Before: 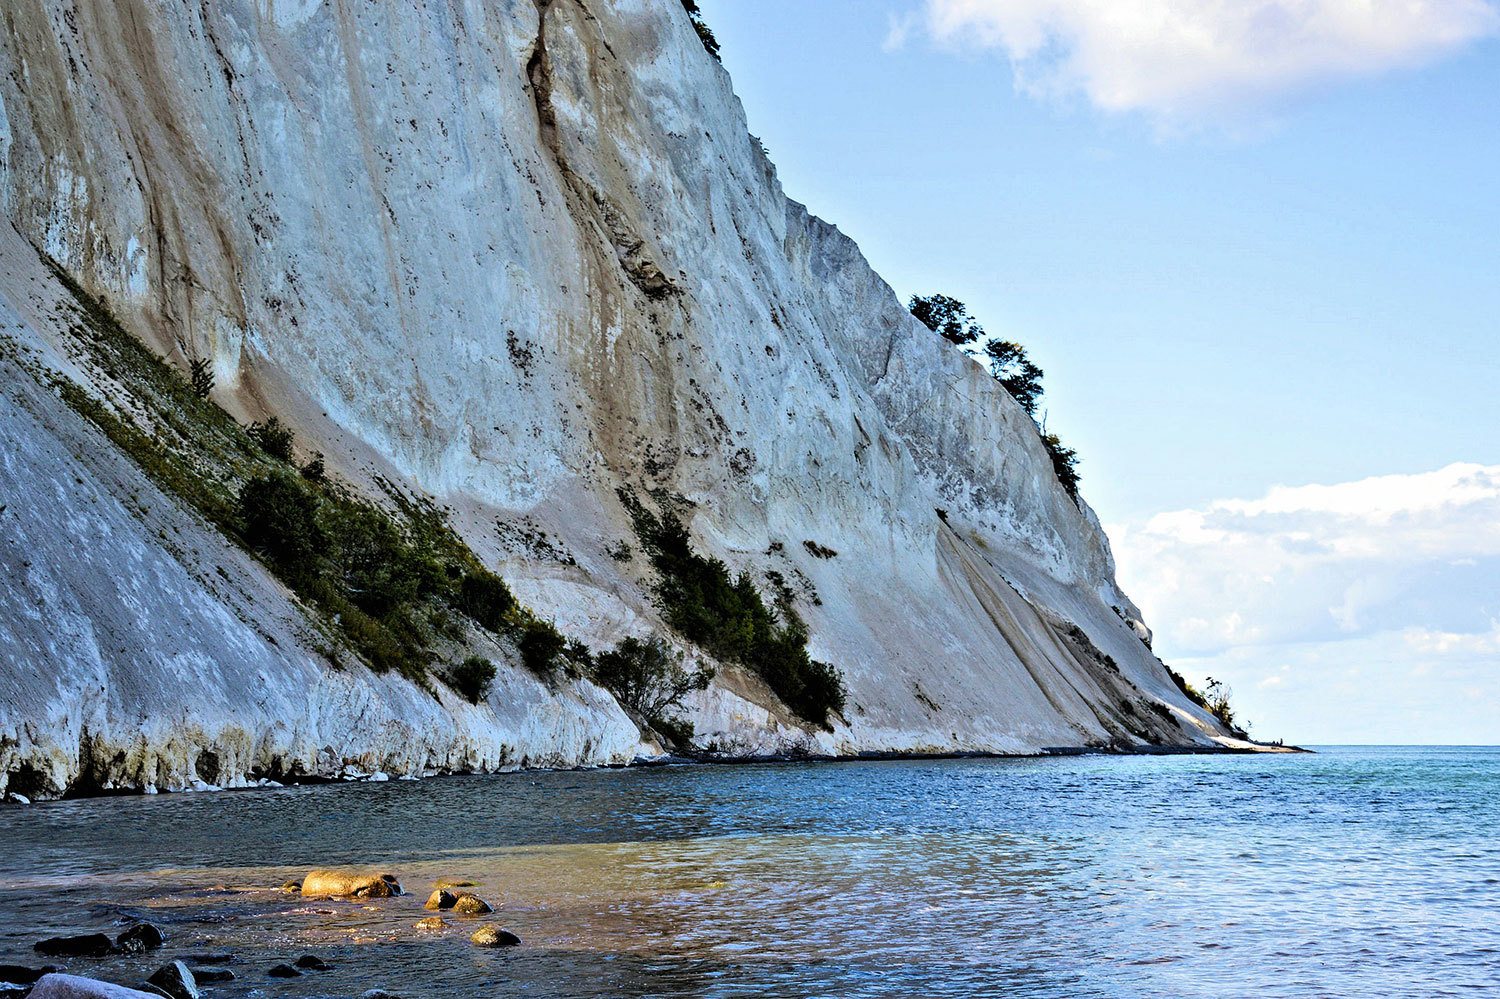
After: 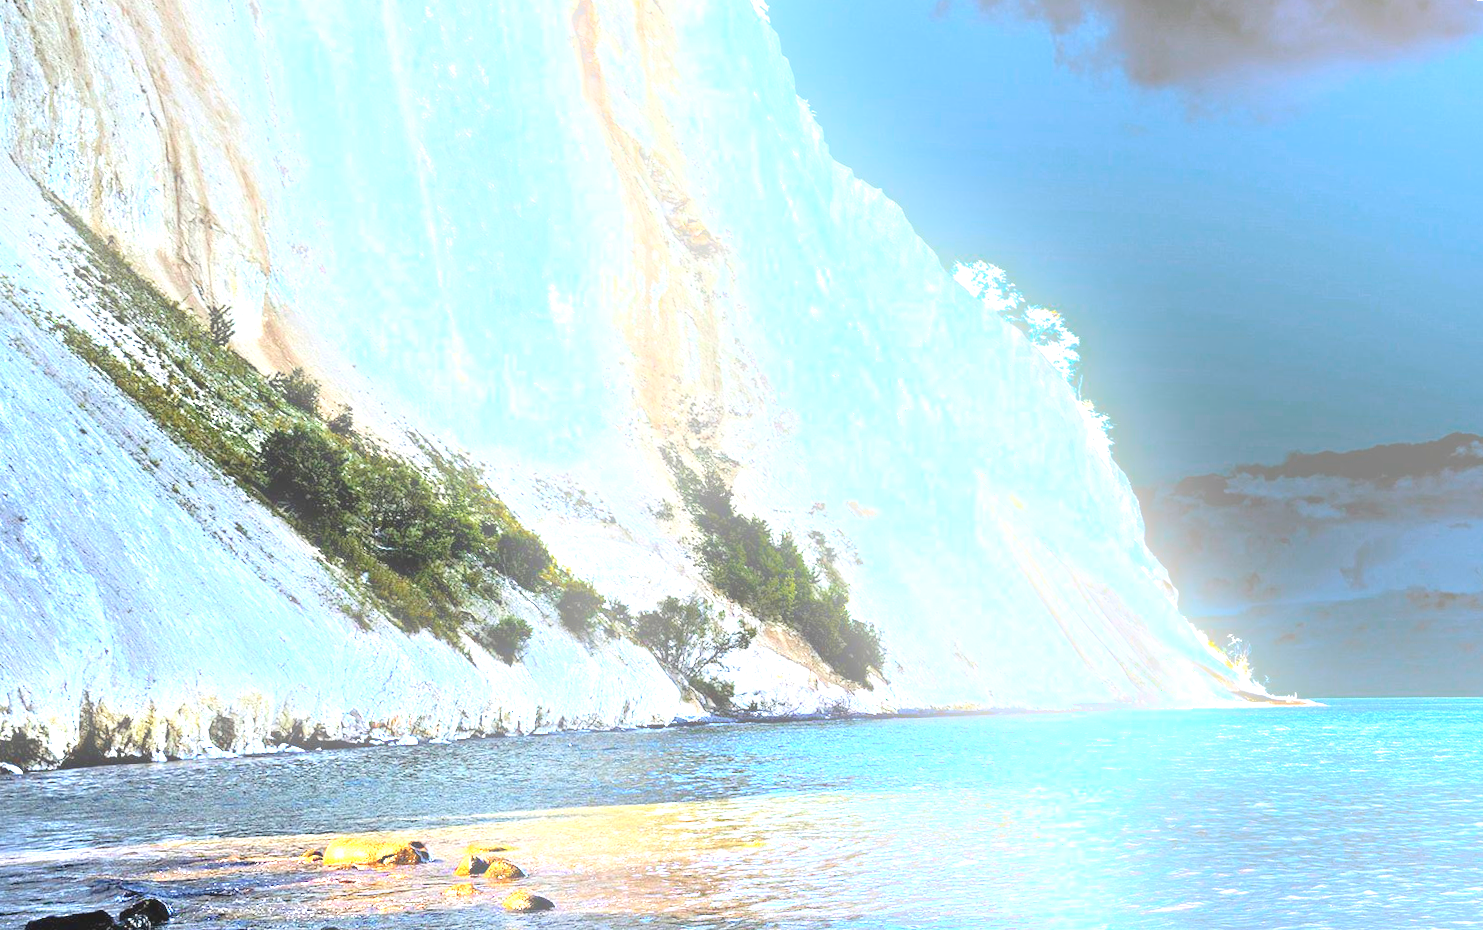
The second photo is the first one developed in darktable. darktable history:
rotate and perspective: rotation 0.679°, lens shift (horizontal) 0.136, crop left 0.009, crop right 0.991, crop top 0.078, crop bottom 0.95
bloom: size 15%, threshold 97%, strength 7%
exposure: exposure 2.003 EV, compensate highlight preservation false
